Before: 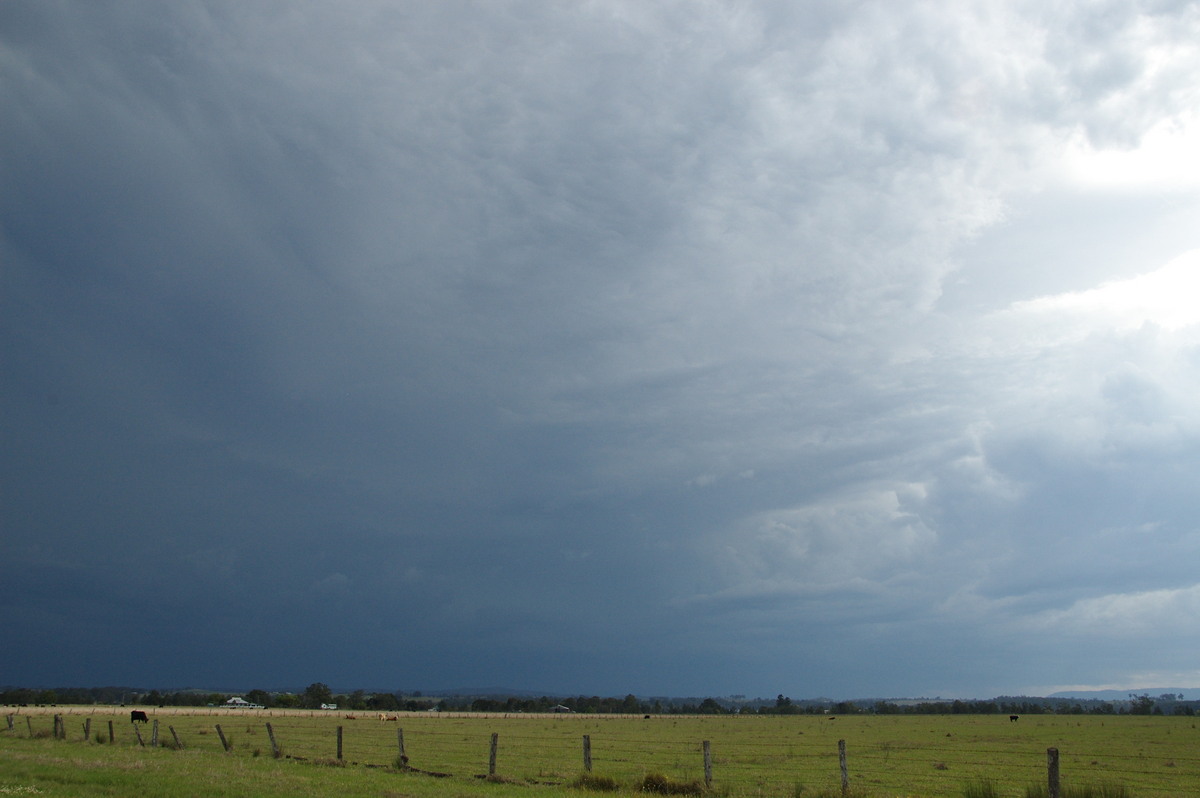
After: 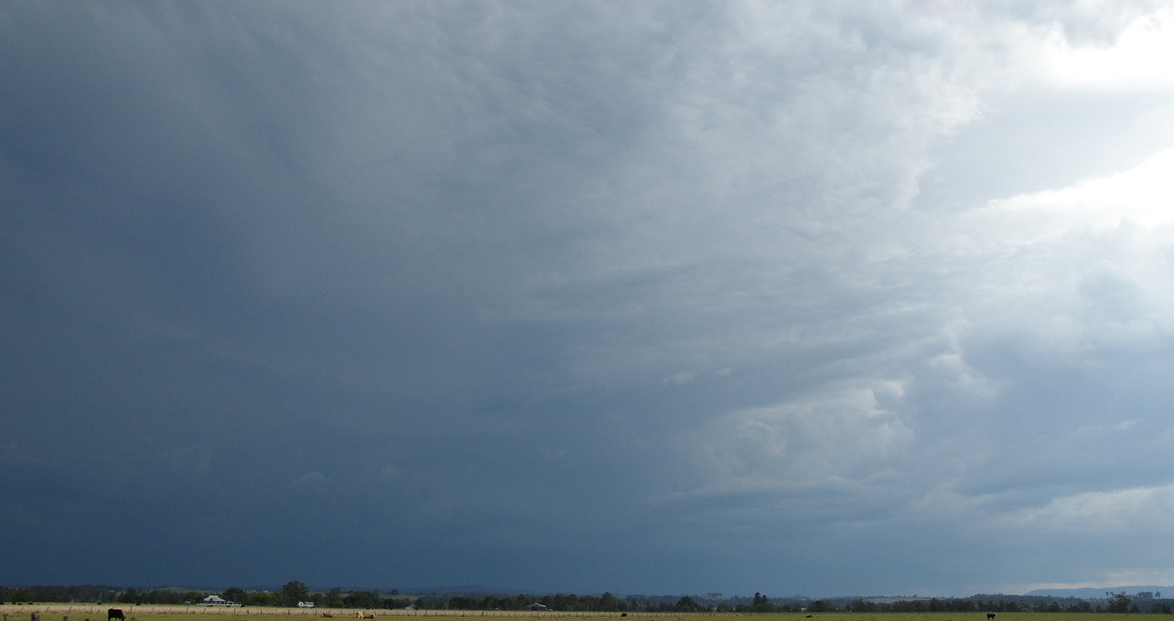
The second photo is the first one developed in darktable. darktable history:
crop and rotate: left 1.945%, top 12.894%, right 0.198%, bottom 9.228%
